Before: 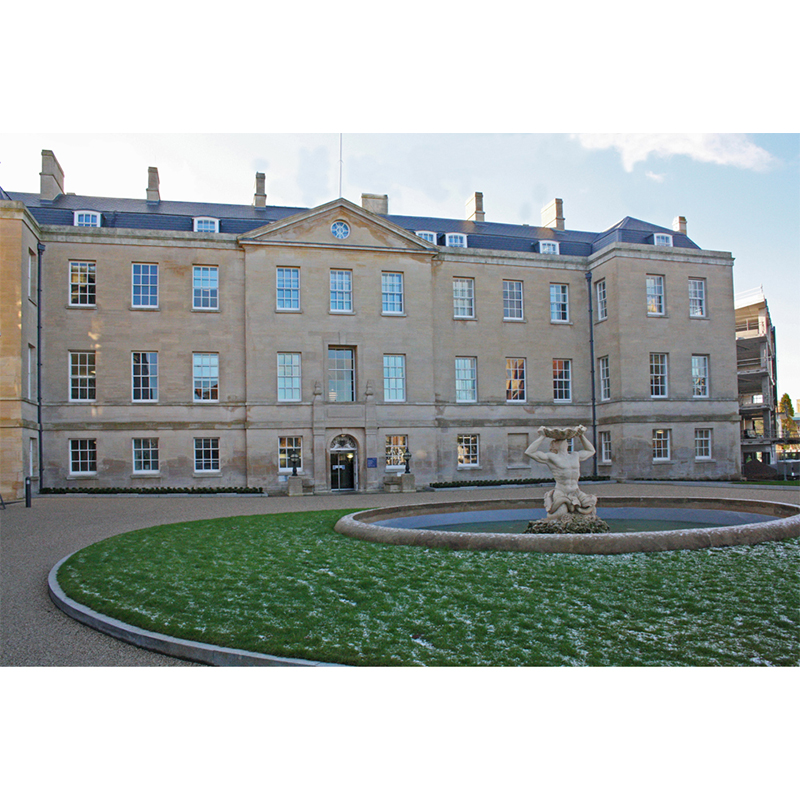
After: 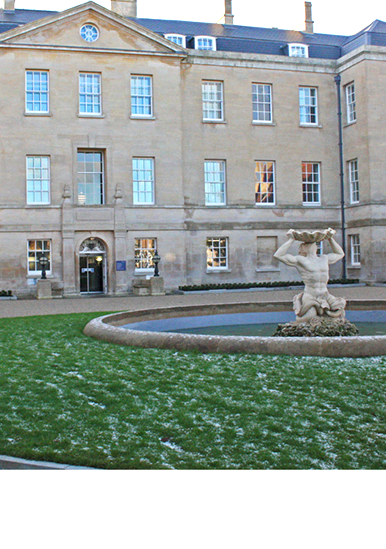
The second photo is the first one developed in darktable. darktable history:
crop: left 31.379%, top 24.658%, right 20.326%, bottom 6.628%
graduated density: rotation -180°, offset 27.42
exposure: black level correction 0, exposure 0.7 EV, compensate exposure bias true, compensate highlight preservation false
